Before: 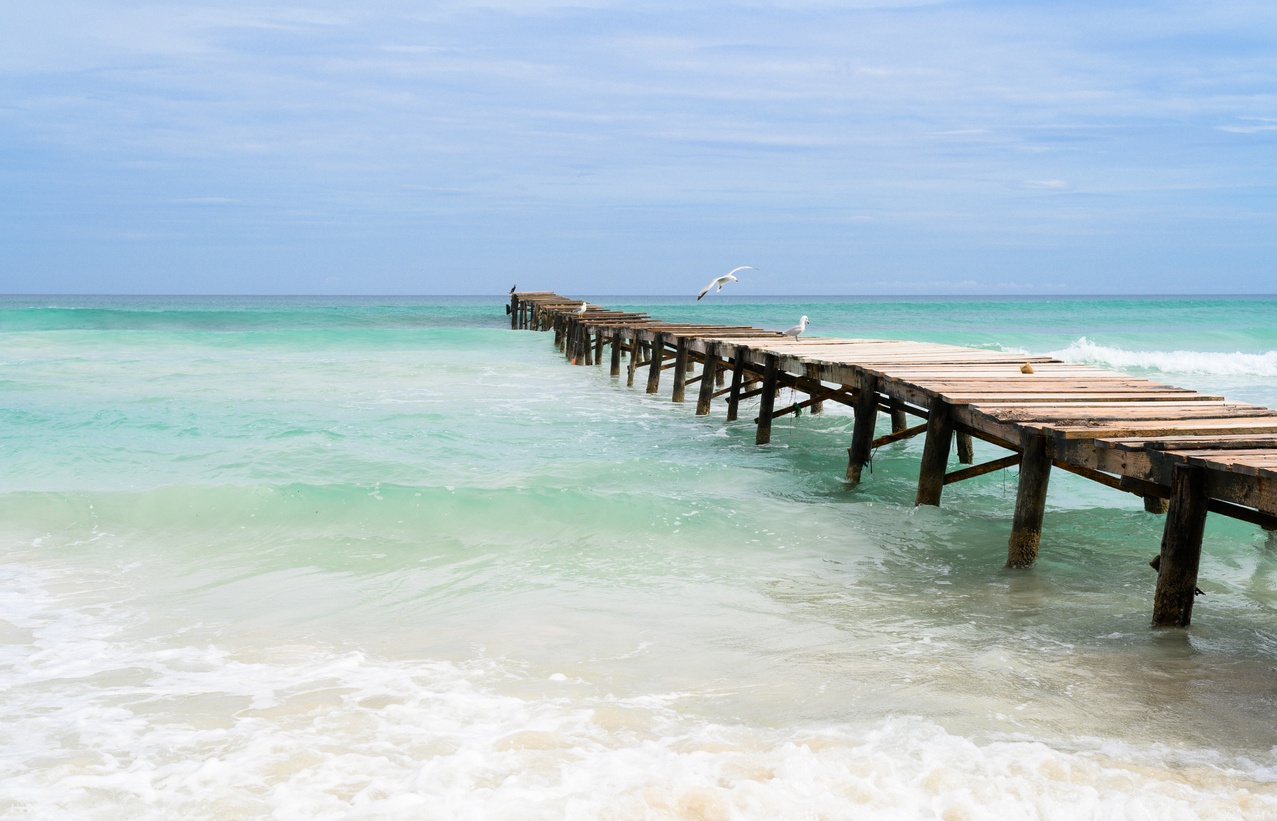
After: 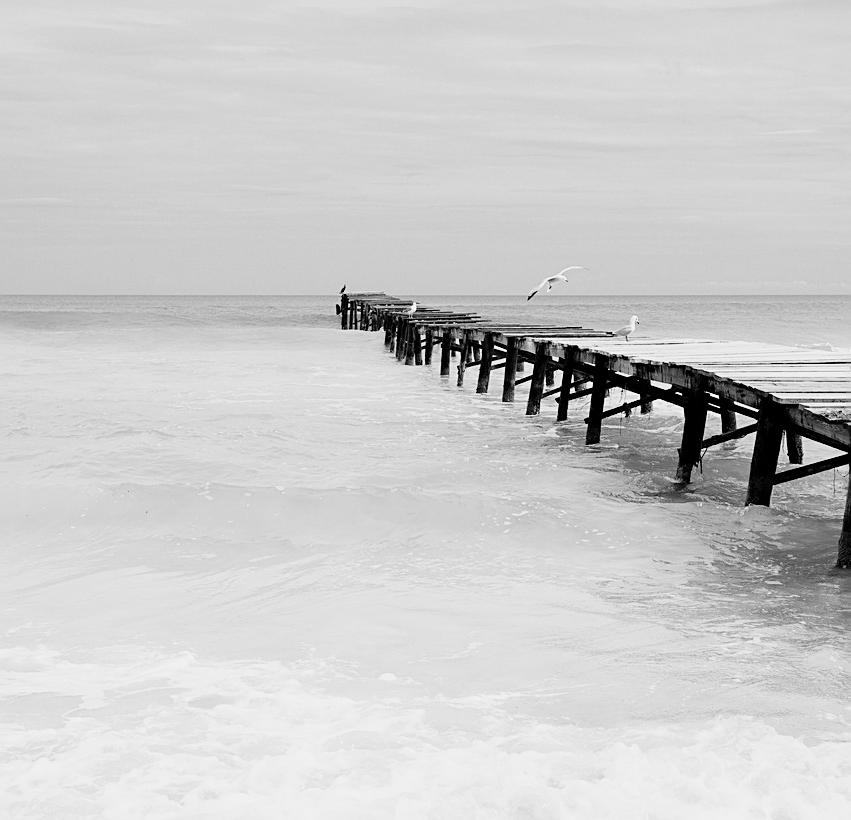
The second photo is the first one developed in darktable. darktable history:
filmic rgb: middle gray luminance 18.42%, black relative exposure -9 EV, white relative exposure 3.75 EV, threshold 6 EV, target black luminance 0%, hardness 4.85, latitude 67.35%, contrast 0.955, highlights saturation mix 20%, shadows ↔ highlights balance 21.36%, add noise in highlights 0, preserve chrominance luminance Y, color science v3 (2019), use custom middle-gray values true, iterations of high-quality reconstruction 0, contrast in highlights soft, enable highlight reconstruction true
color correction: highlights a* -5.94, highlights b* 9.48, shadows a* 10.12, shadows b* 23.94
tone equalizer: -8 EV -0.75 EV, -7 EV -0.7 EV, -6 EV -0.6 EV, -5 EV -0.4 EV, -3 EV 0.4 EV, -2 EV 0.6 EV, -1 EV 0.7 EV, +0 EV 0.75 EV, edges refinement/feathering 500, mask exposure compensation -1.57 EV, preserve details no
crop and rotate: left 13.342%, right 19.991%
color zones: curves: ch1 [(0, -0.014) (0.143, -0.013) (0.286, -0.013) (0.429, -0.016) (0.571, -0.019) (0.714, -0.015) (0.857, 0.002) (1, -0.014)]
sharpen: on, module defaults
white balance: red 0.925, blue 1.046
